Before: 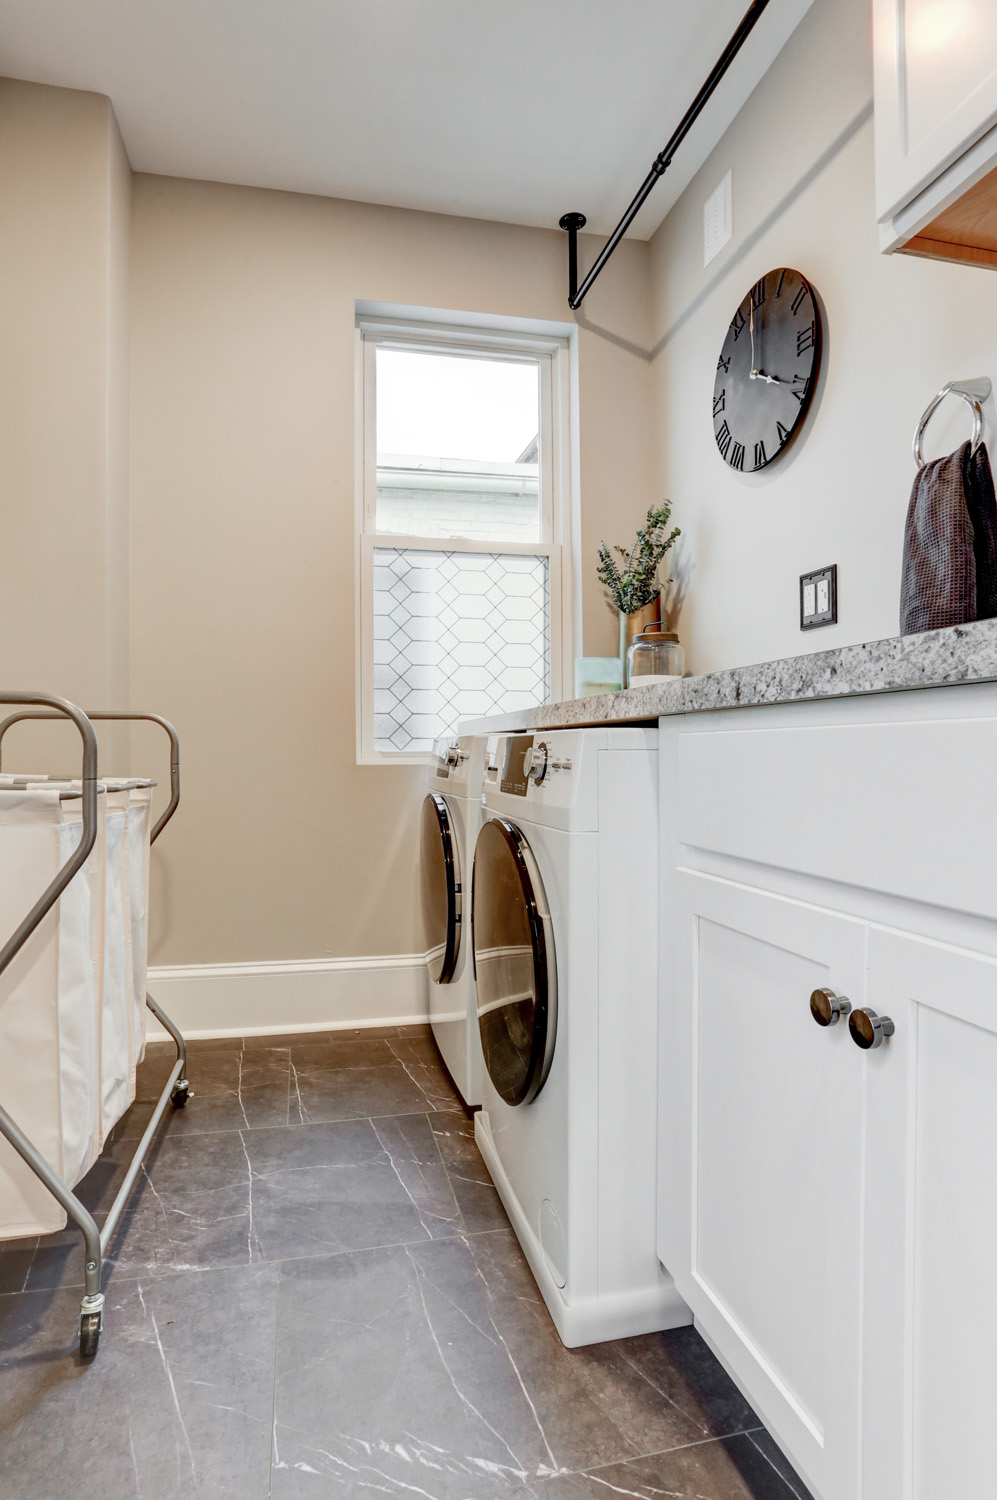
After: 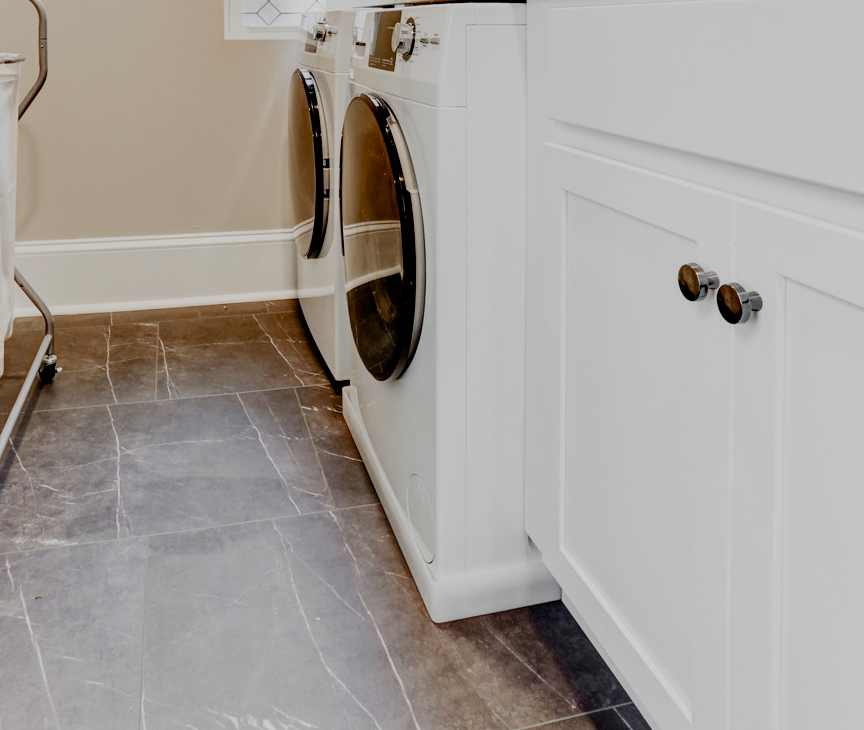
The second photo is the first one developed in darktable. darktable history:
filmic rgb: black relative exposure -7.65 EV, white relative exposure 4.56 EV, threshold 3 EV, hardness 3.61, contrast 1.059, add noise in highlights 0.002, preserve chrominance no, color science v4 (2020), enable highlight reconstruction true
crop and rotate: left 13.298%, top 48.375%, bottom 2.921%
